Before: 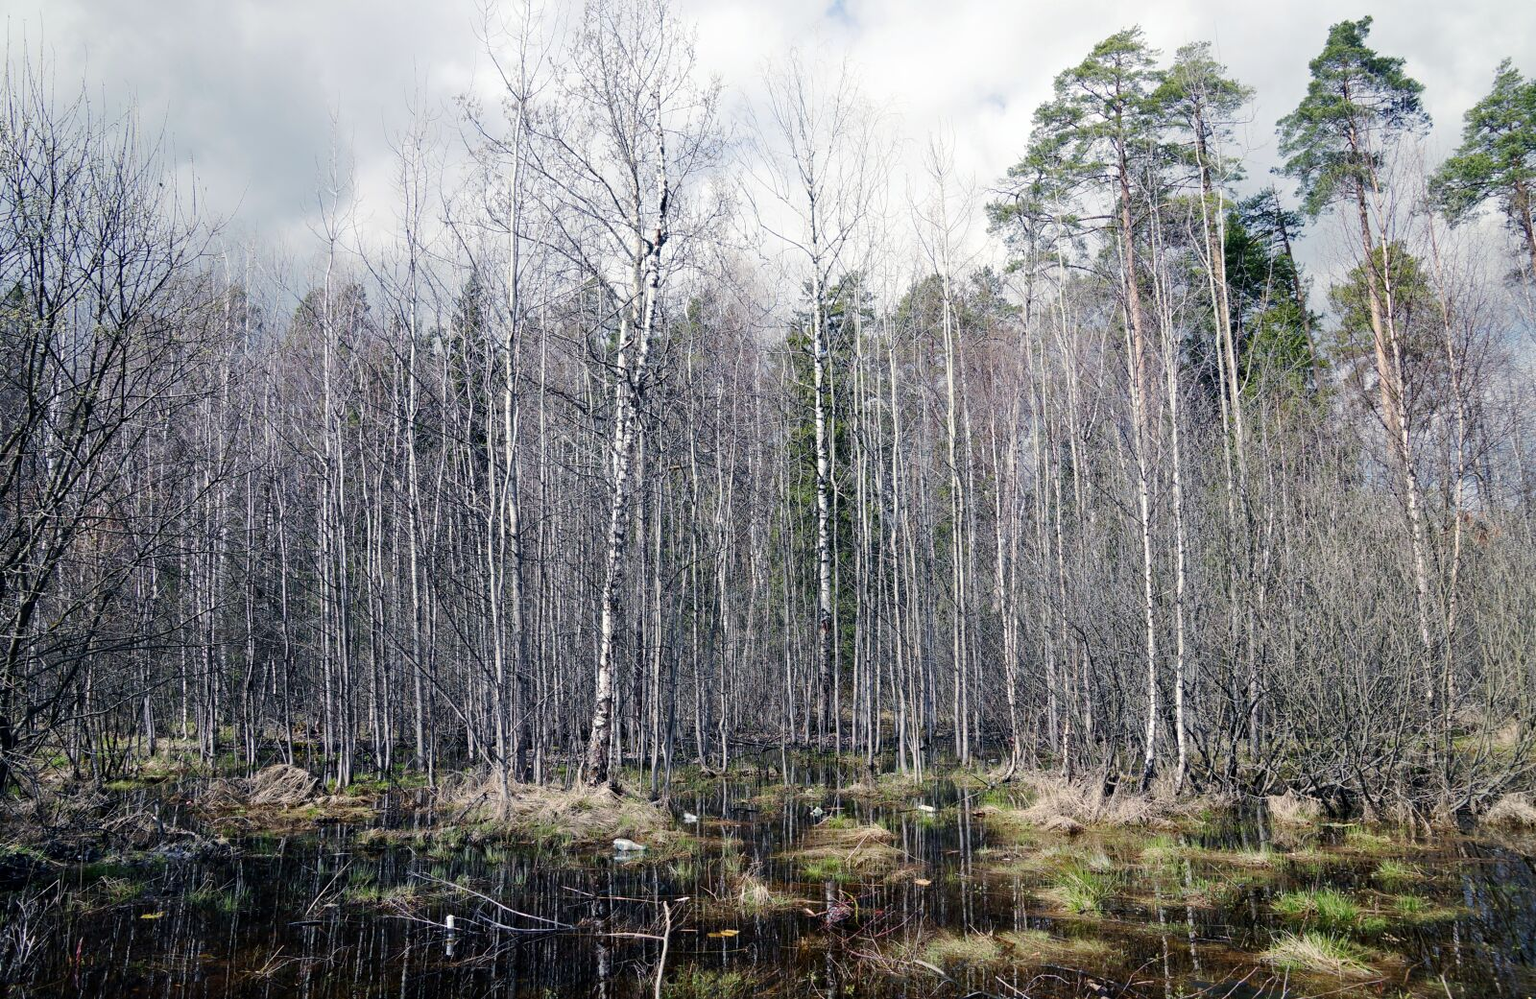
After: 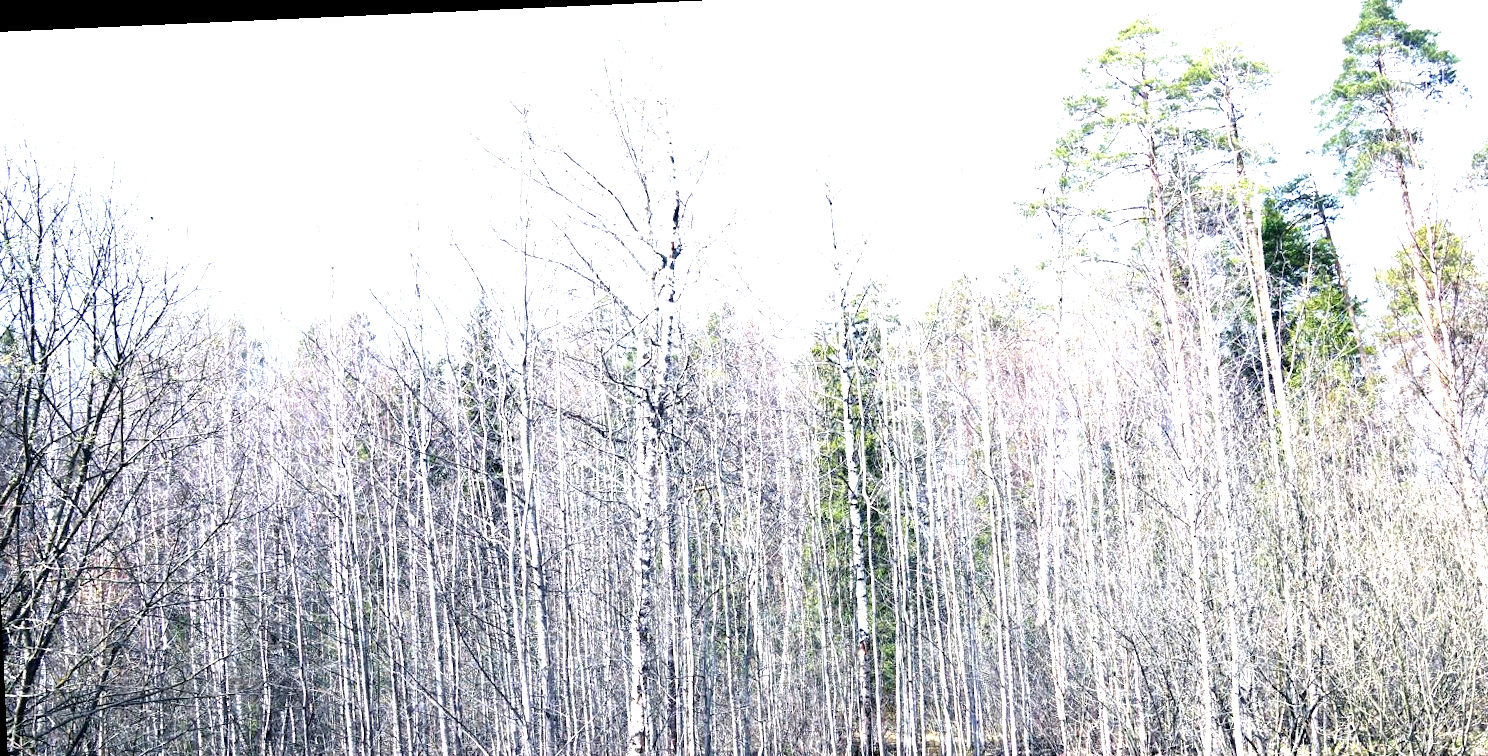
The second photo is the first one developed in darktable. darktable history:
rotate and perspective: rotation -2.56°, automatic cropping off
crop: left 1.509%, top 3.452%, right 7.696%, bottom 28.452%
exposure: black level correction 0.001, exposure 1.822 EV, compensate exposure bias true, compensate highlight preservation false
